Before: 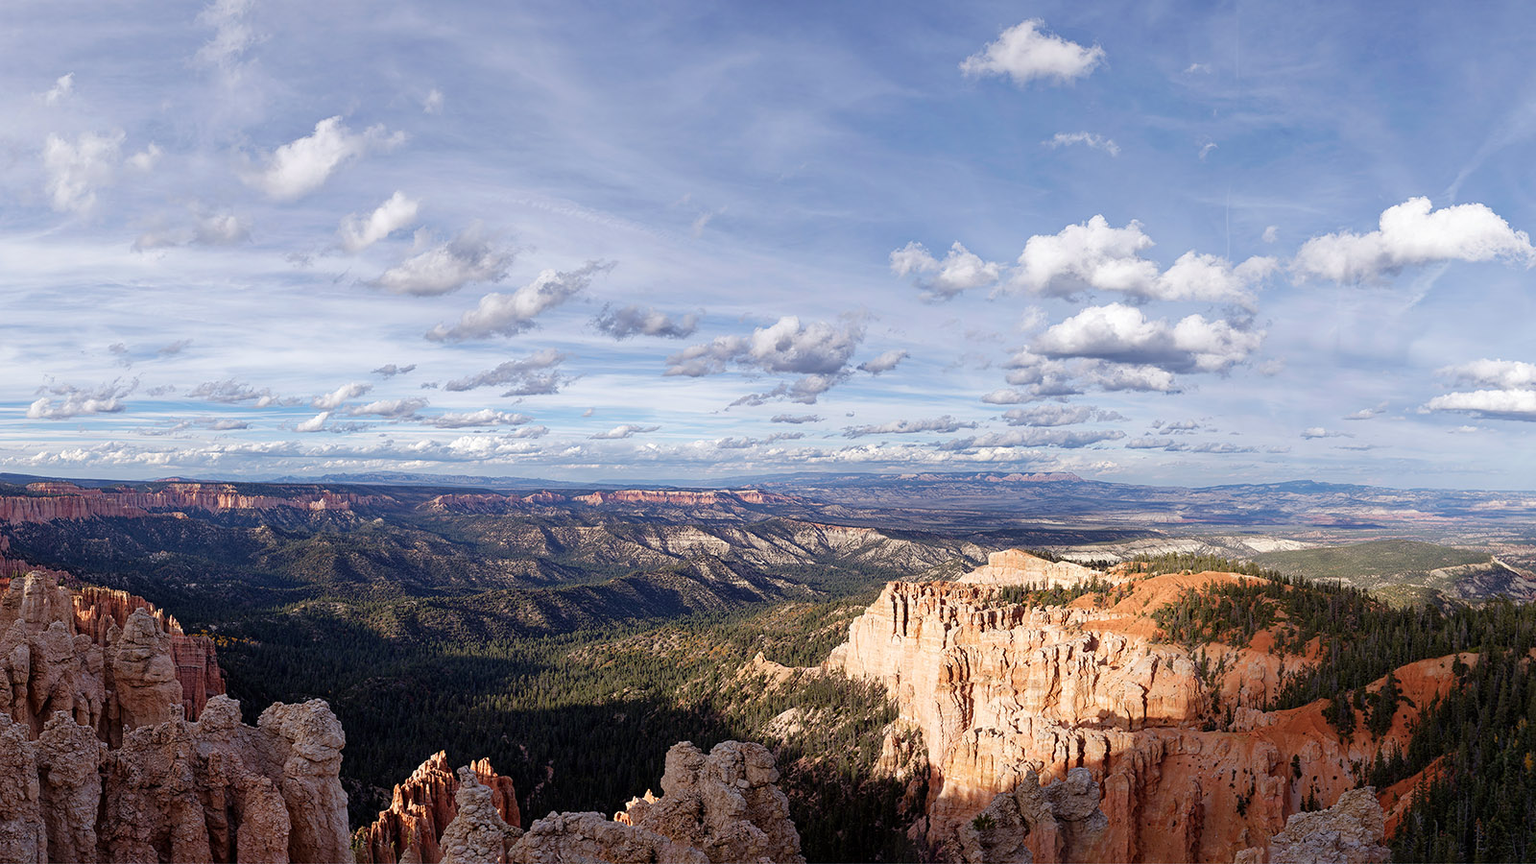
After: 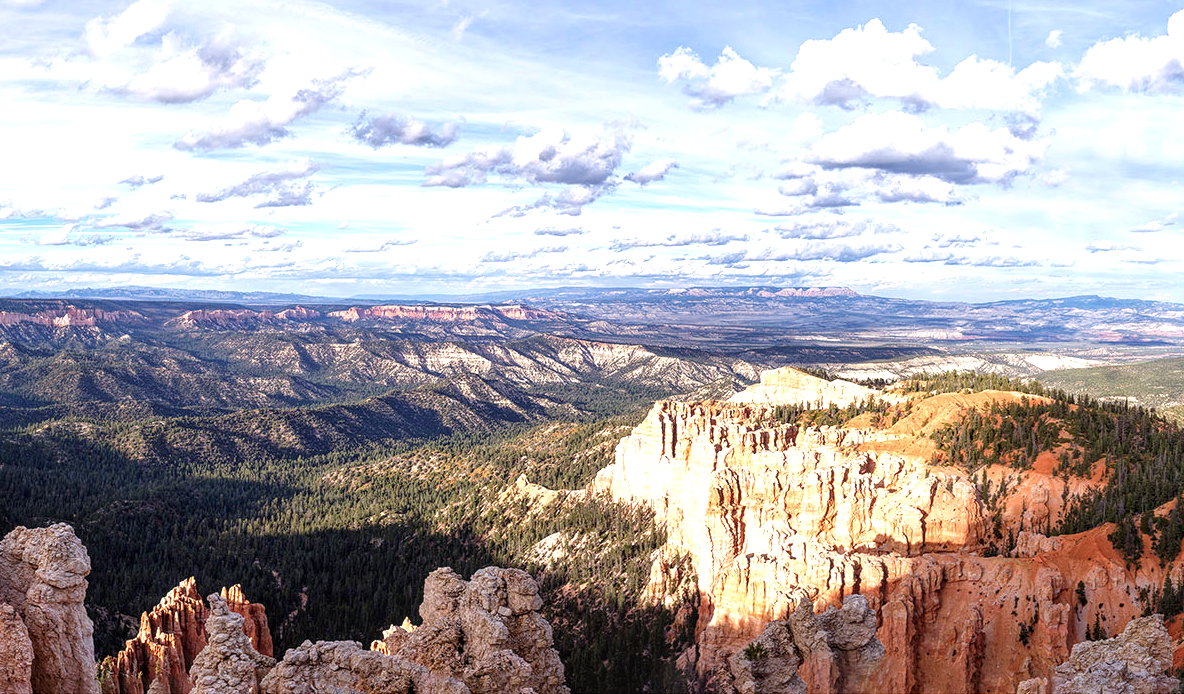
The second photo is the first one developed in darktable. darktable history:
crop: left 16.871%, top 22.857%, right 9.116%
local contrast: on, module defaults
exposure: black level correction 0, exposure 0.9 EV, compensate highlight preservation false
